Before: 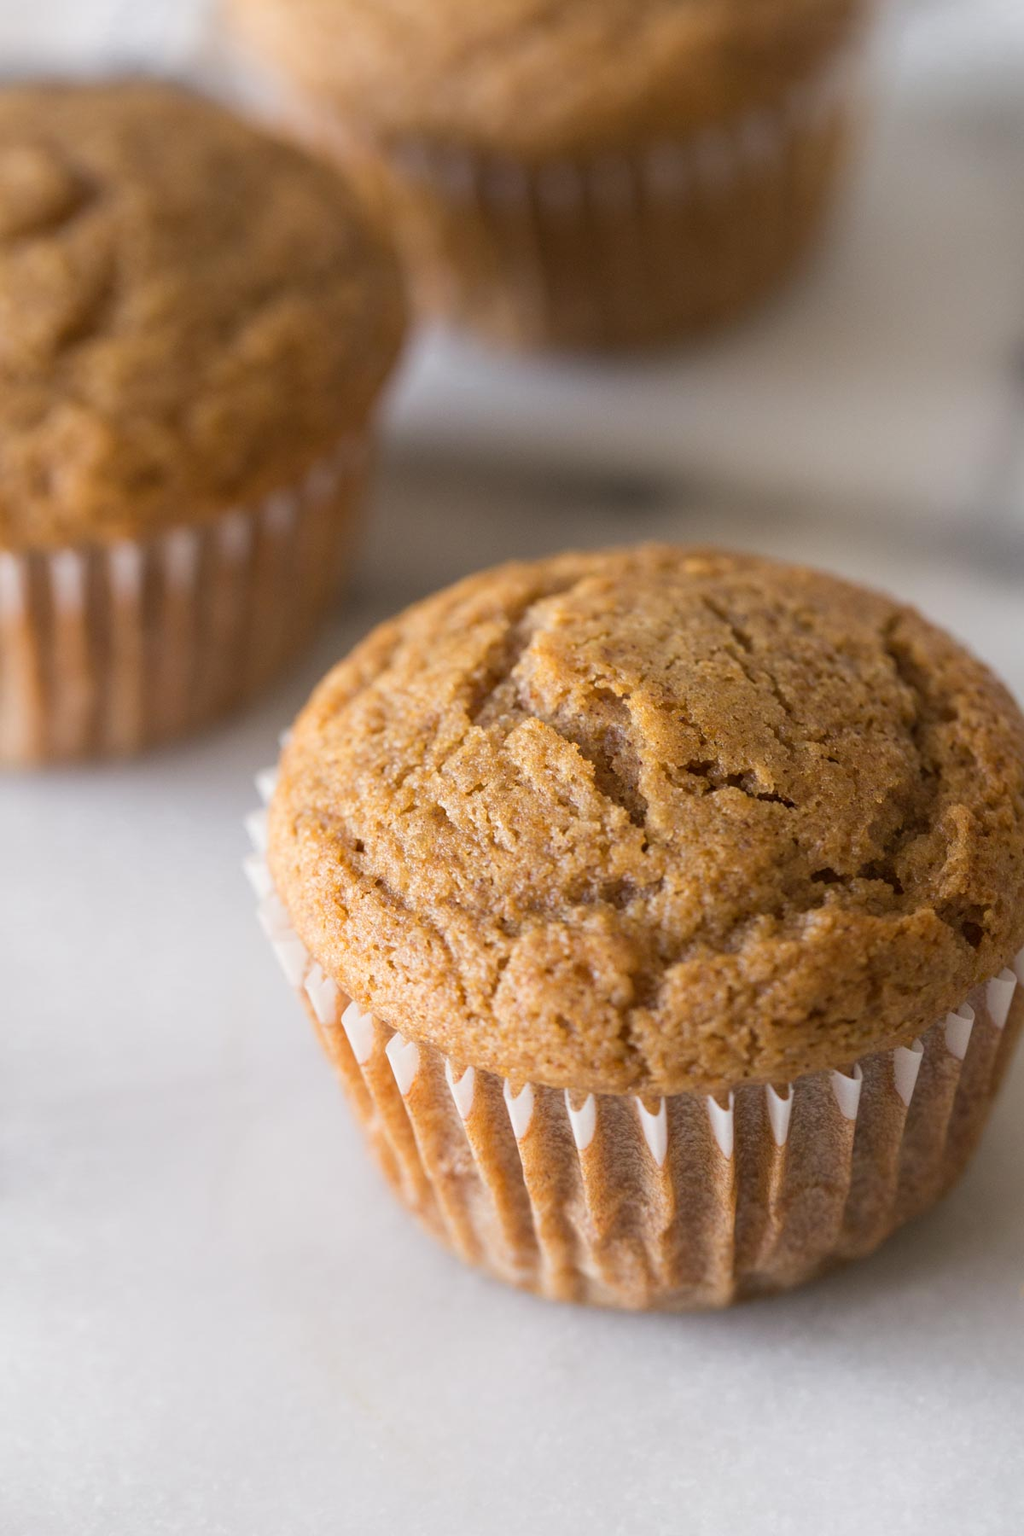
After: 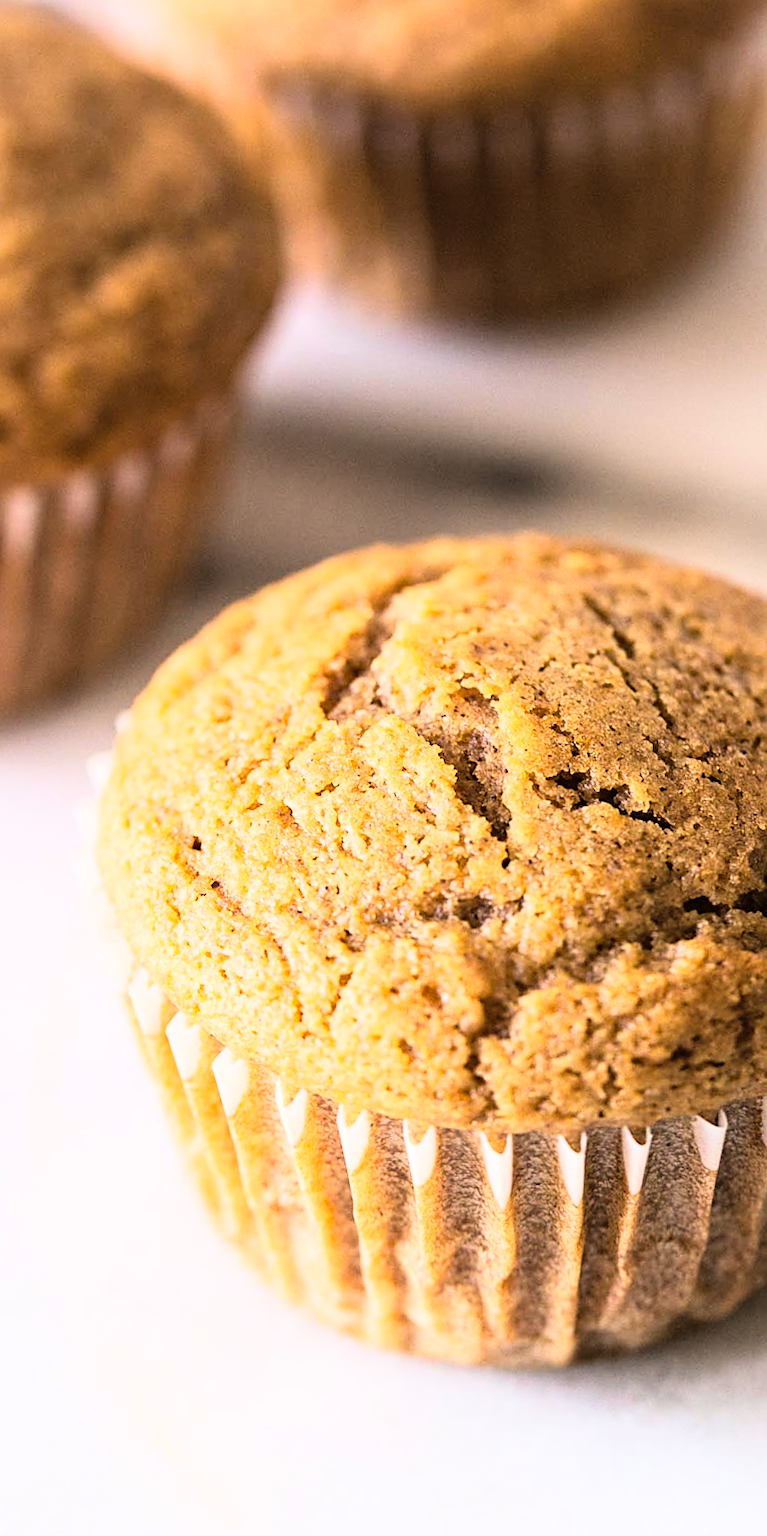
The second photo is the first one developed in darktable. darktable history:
haze removal: compatibility mode true, adaptive false
graduated density: density 0.38 EV, hardness 21%, rotation -6.11°, saturation 32%
sharpen: on, module defaults
crop and rotate: angle -3.27°, left 14.277%, top 0.028%, right 10.766%, bottom 0.028%
tone equalizer: on, module defaults
contrast brightness saturation: contrast 0.05, brightness 0.06, saturation 0.01
rgb curve: curves: ch0 [(0, 0) (0.21, 0.15) (0.24, 0.21) (0.5, 0.75) (0.75, 0.96) (0.89, 0.99) (1, 1)]; ch1 [(0, 0.02) (0.21, 0.13) (0.25, 0.2) (0.5, 0.67) (0.75, 0.9) (0.89, 0.97) (1, 1)]; ch2 [(0, 0.02) (0.21, 0.13) (0.25, 0.2) (0.5, 0.67) (0.75, 0.9) (0.89, 0.97) (1, 1)], compensate middle gray true
